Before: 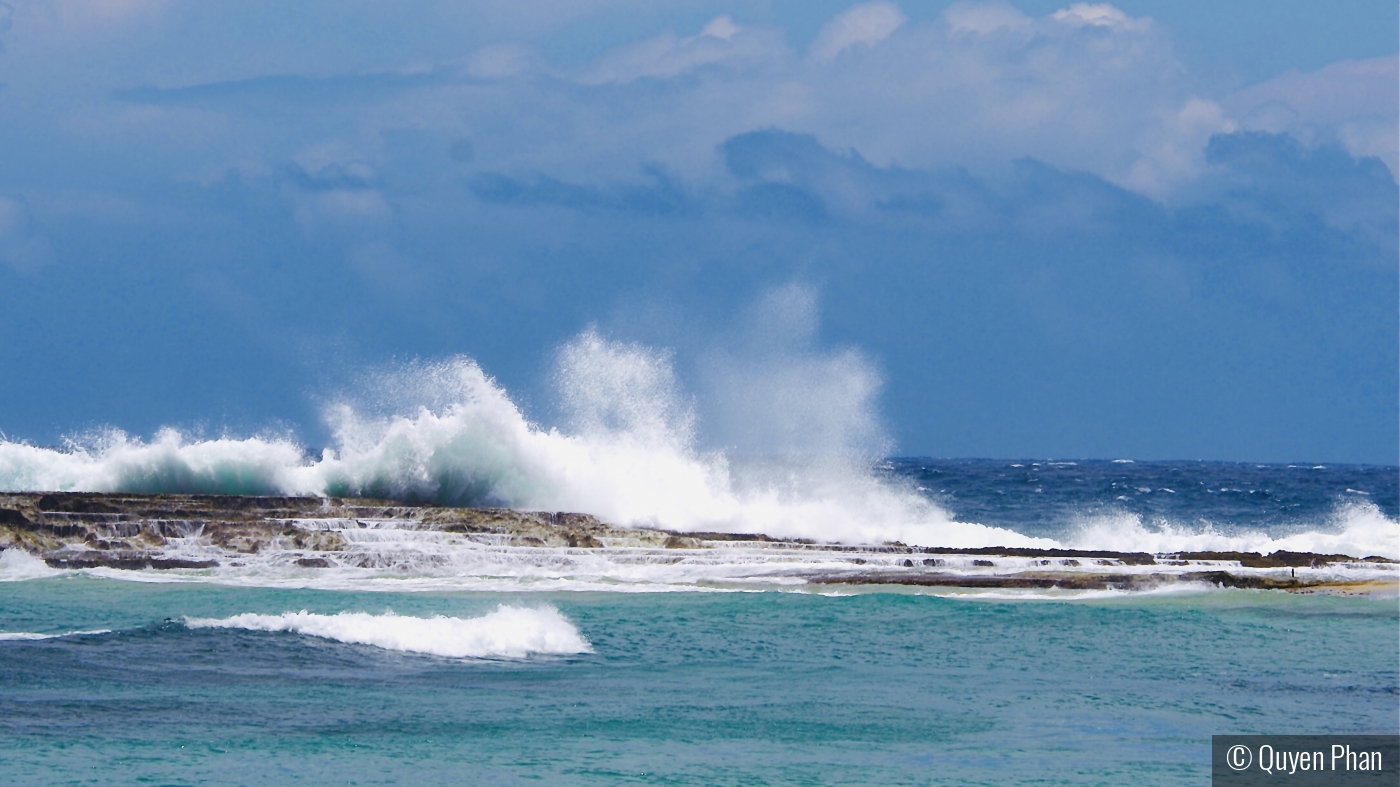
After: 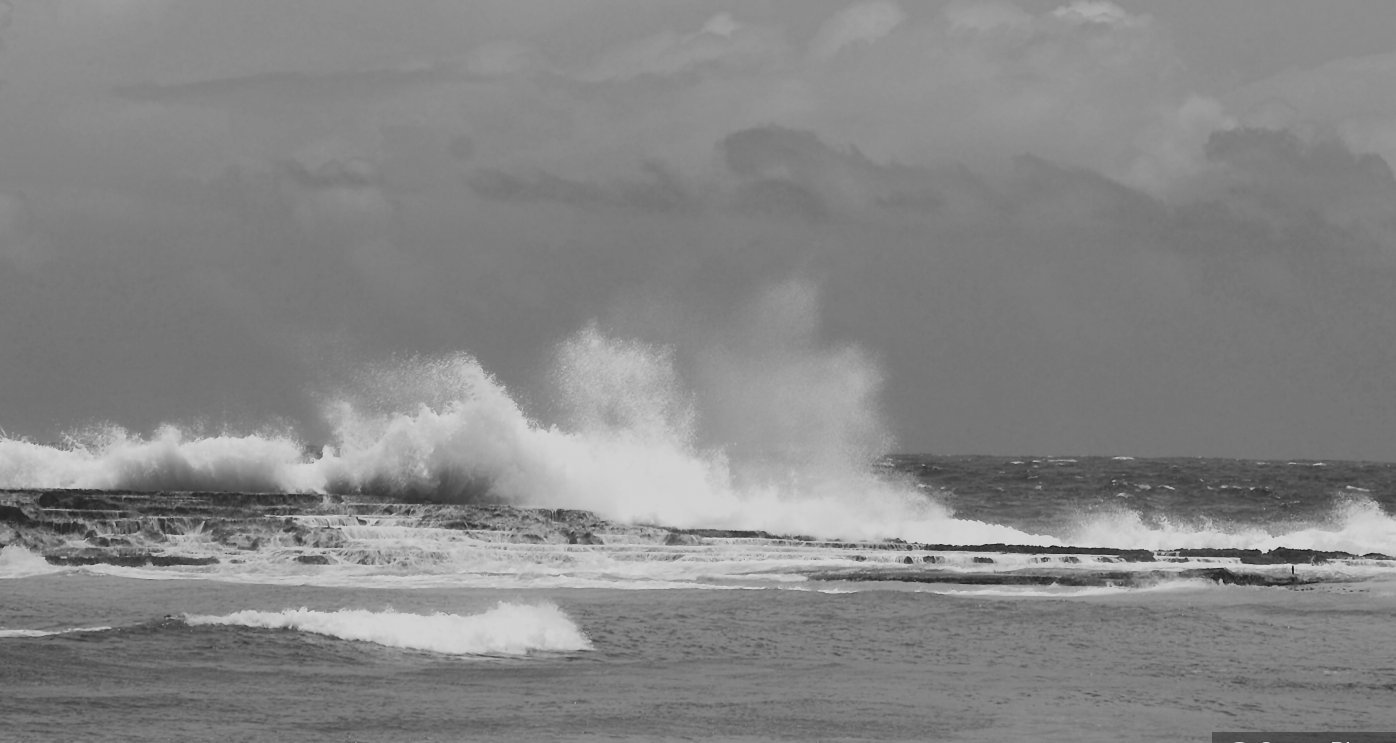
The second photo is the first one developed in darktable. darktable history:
color calibration: x 0.334, y 0.349, temperature 5426 K
tone equalizer: on, module defaults
color balance rgb: shadows lift › chroma 1%, shadows lift › hue 113°, highlights gain › chroma 0.2%, highlights gain › hue 333°, perceptual saturation grading › global saturation 20%, perceptual saturation grading › highlights -50%, perceptual saturation grading › shadows 25%, contrast -20%
crop: top 0.448%, right 0.264%, bottom 5.045%
monochrome: on, module defaults
color correction: highlights a* -0.182, highlights b* -0.124
